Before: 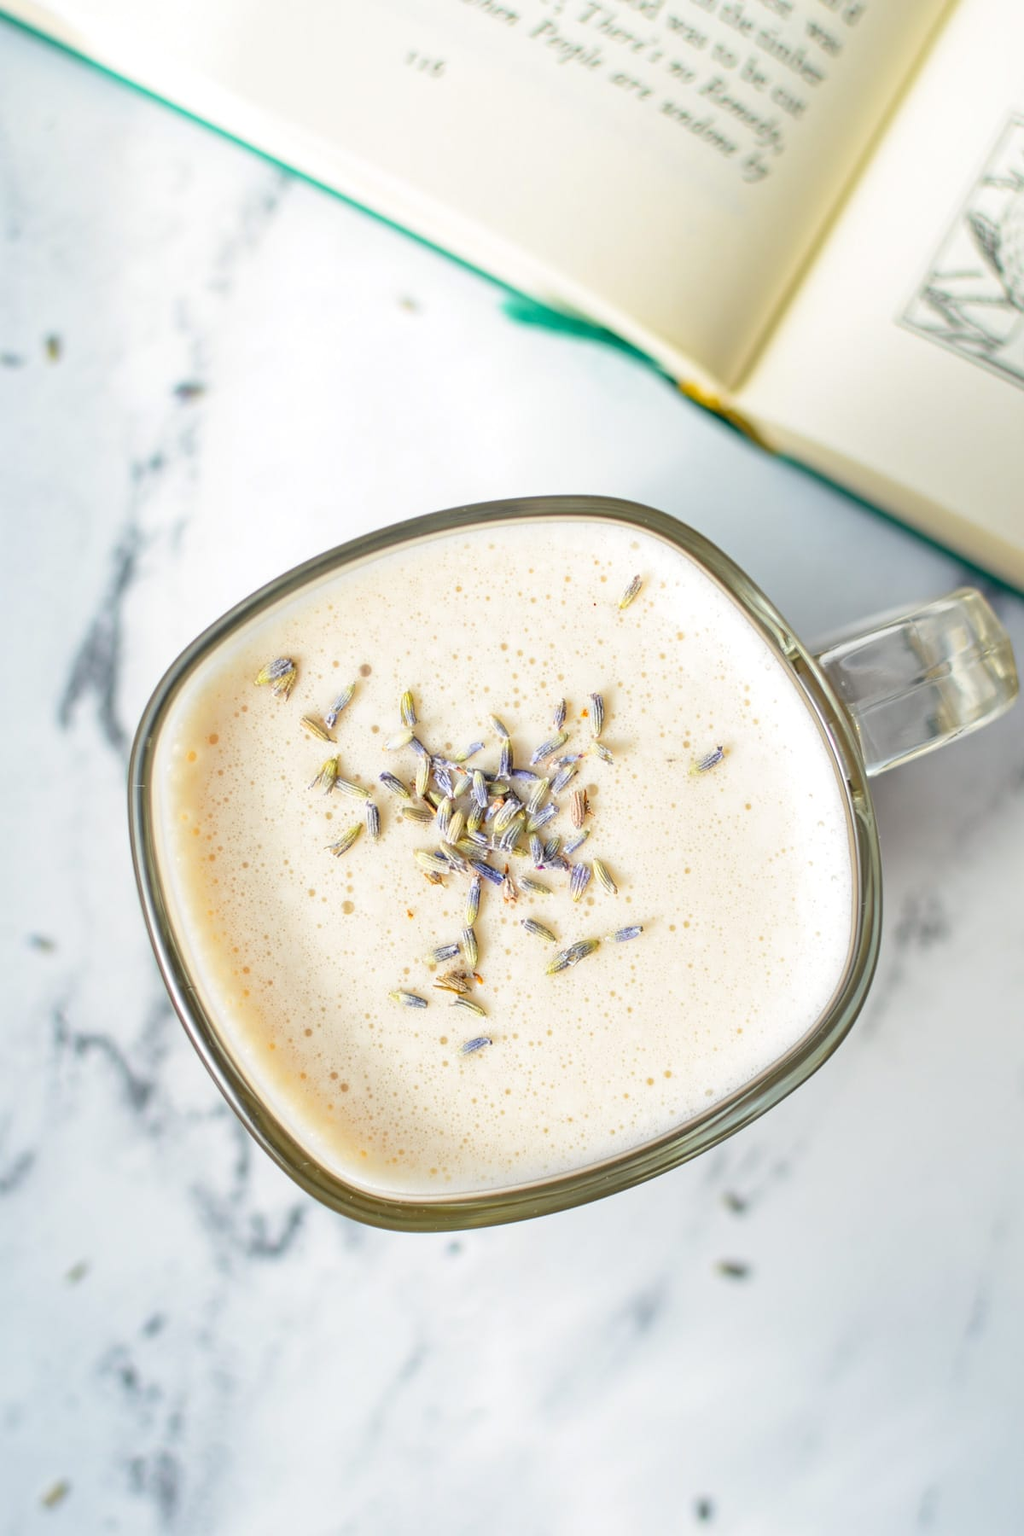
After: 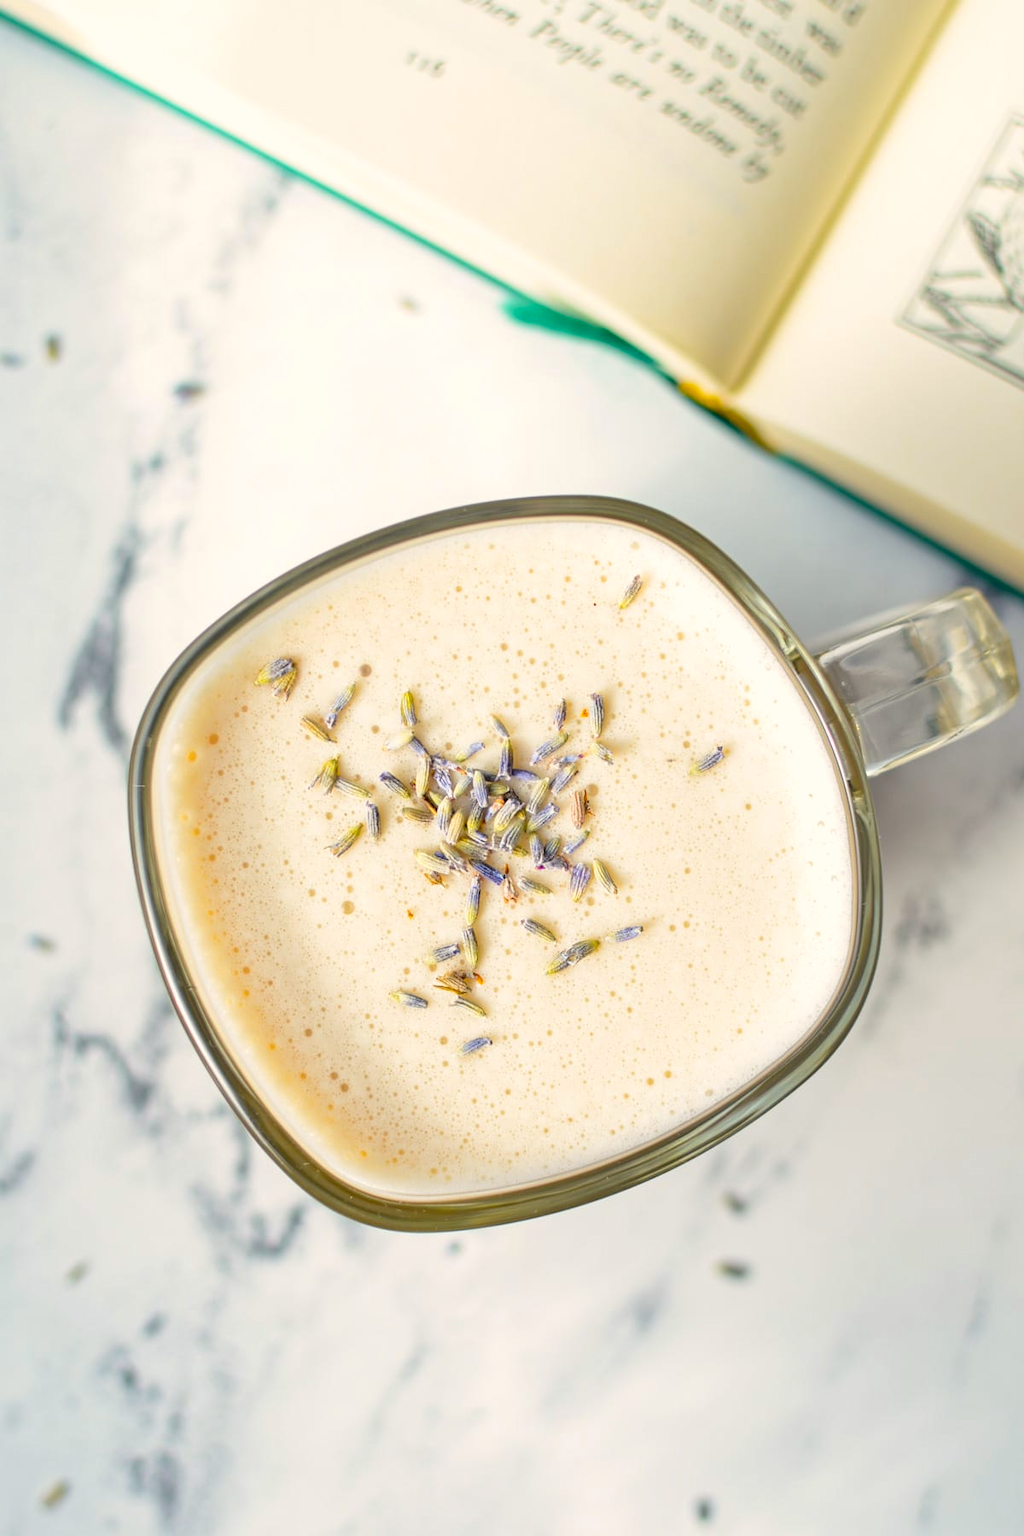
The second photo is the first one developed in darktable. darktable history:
color balance rgb: highlights gain › chroma 2.039%, highlights gain › hue 73.05°, perceptual saturation grading › global saturation 19.876%
